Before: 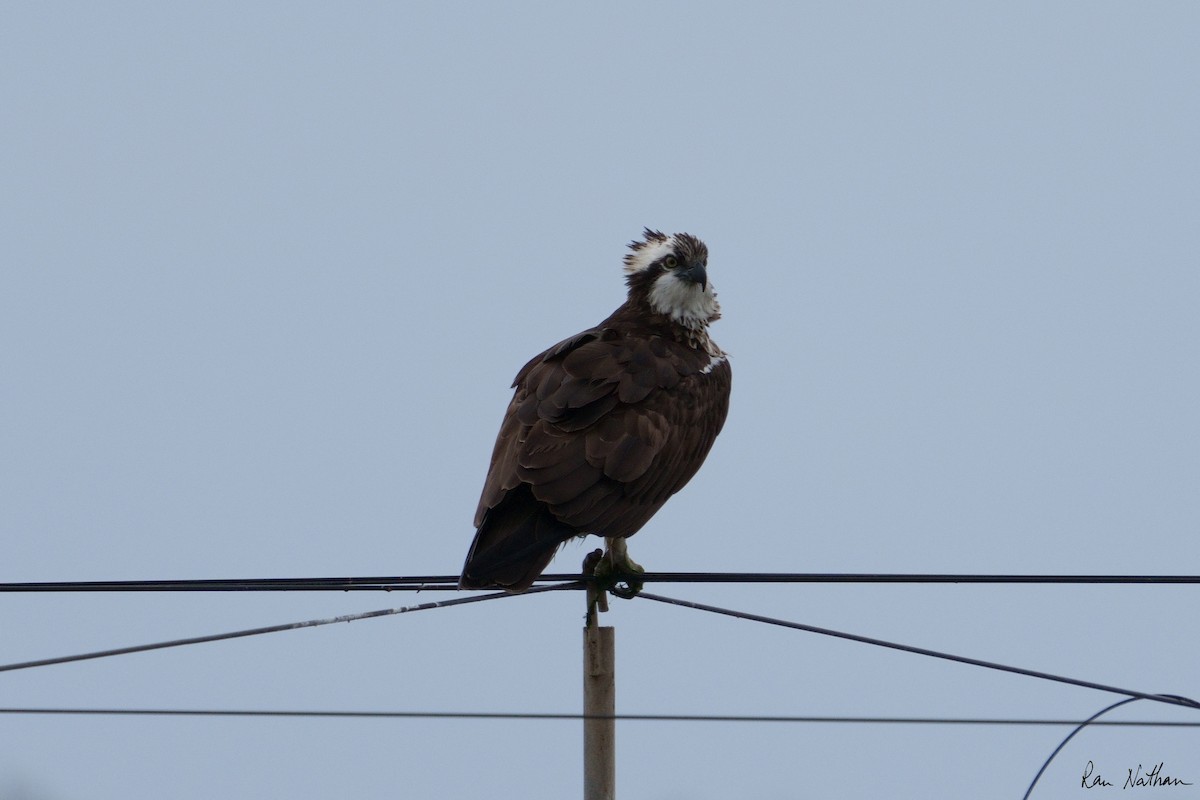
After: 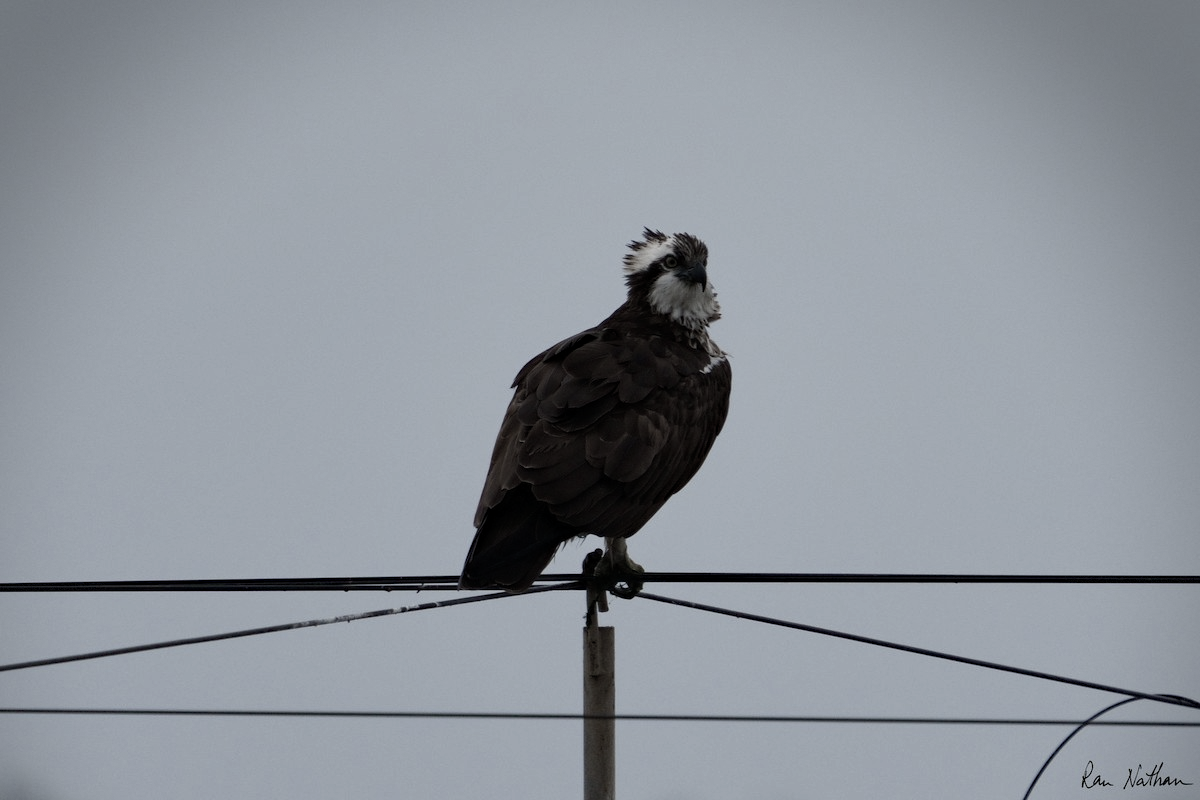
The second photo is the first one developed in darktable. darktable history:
vignetting: saturation 0.001, center (-0.025, 0.401), dithering 8-bit output
color balance rgb: shadows lift › luminance -20.208%, power › luminance -9.068%, perceptual saturation grading › global saturation 20%, perceptual saturation grading › highlights -24.724%, perceptual saturation grading › shadows 50.142%, perceptual brilliance grading › global brilliance -1.311%, perceptual brilliance grading › highlights -0.677%, perceptual brilliance grading › mid-tones -0.842%, perceptual brilliance grading › shadows -1.348%, global vibrance 50.179%
color zones: curves: ch1 [(0.25, 0.5) (0.747, 0.71)]
shadows and highlights: shadows 52.36, highlights -28.61, soften with gaussian
haze removal: on, module defaults
color correction: highlights b* 0.021, saturation 0.228
